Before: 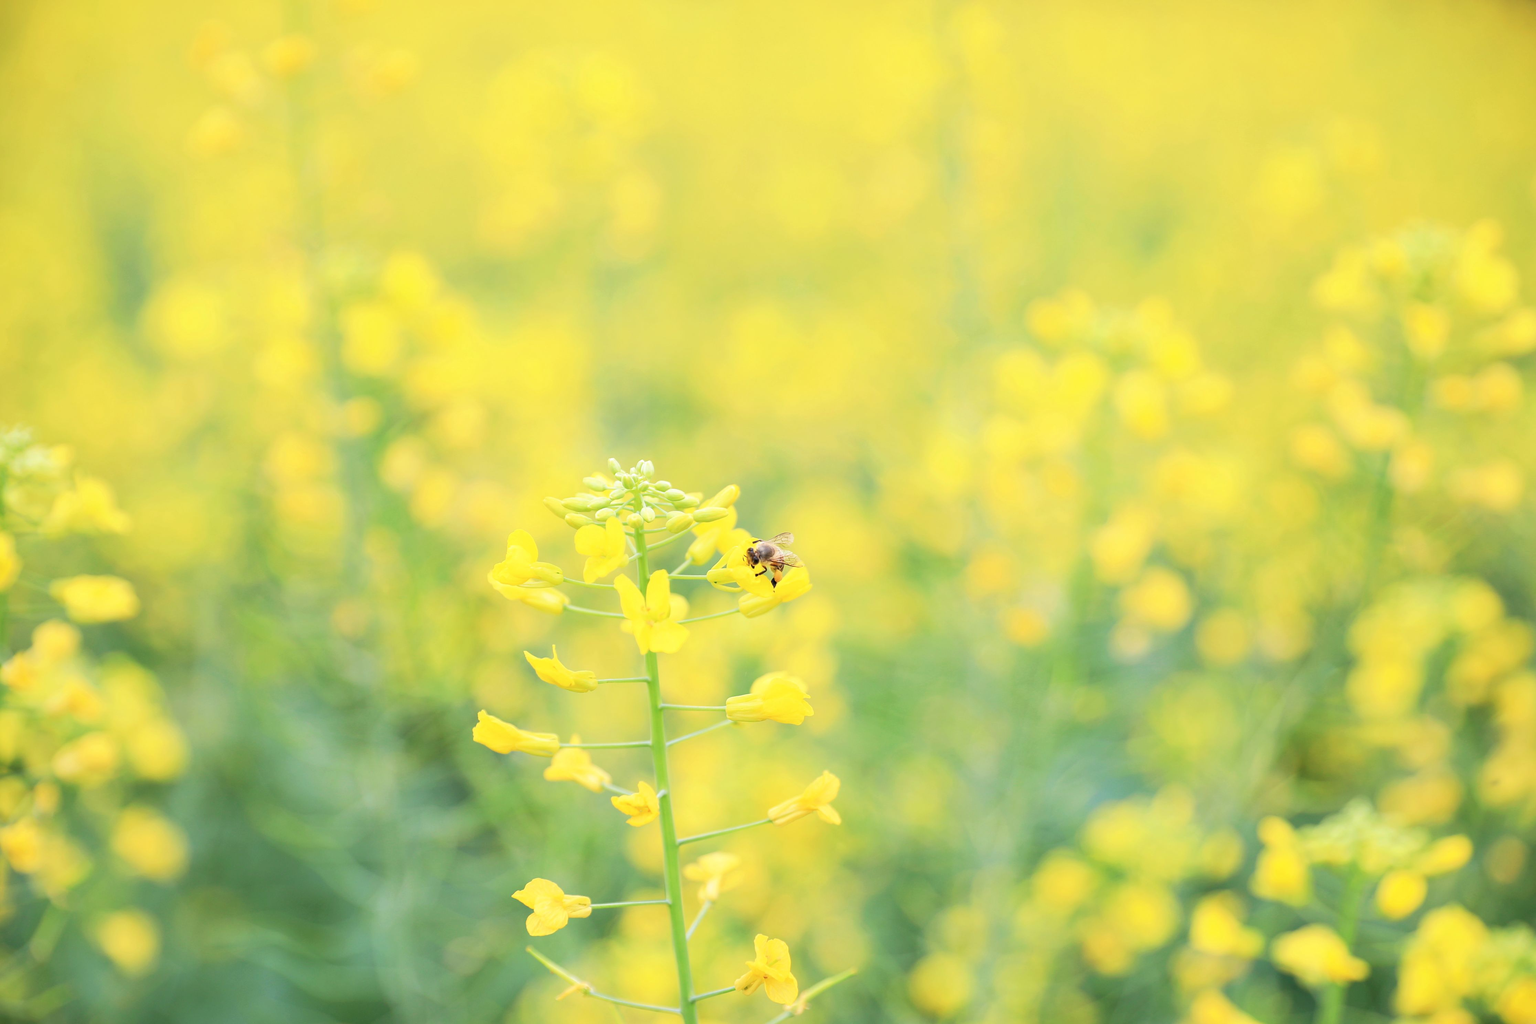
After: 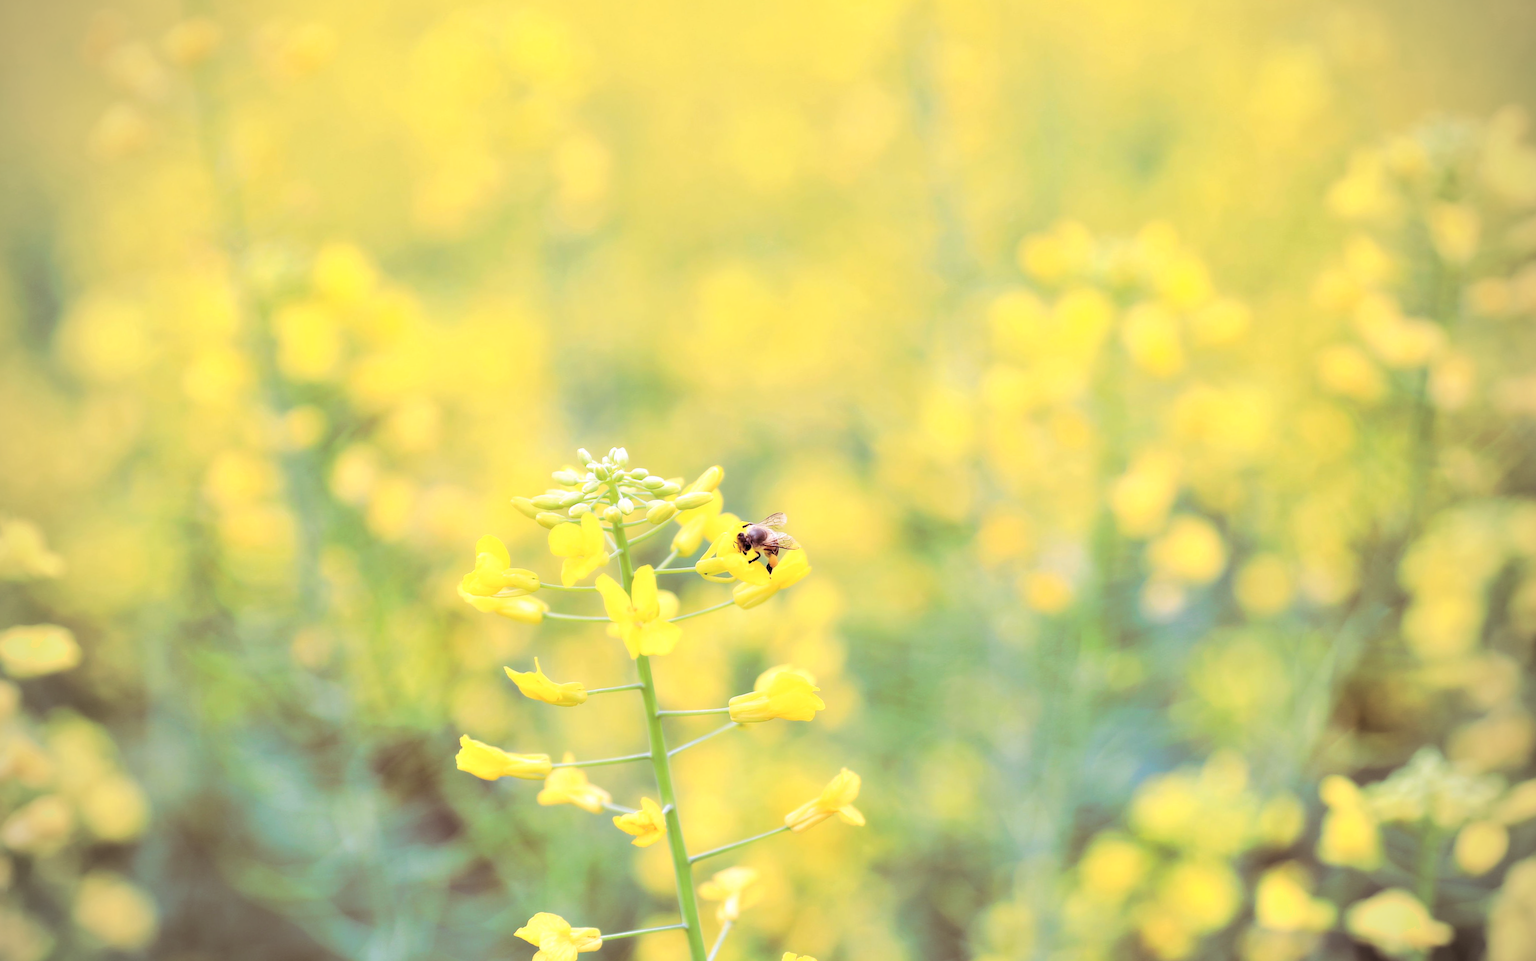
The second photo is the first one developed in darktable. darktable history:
contrast equalizer: y [[0.514, 0.573, 0.581, 0.508, 0.5, 0.5], [0.5 ×6], [0.5 ×6], [0 ×6], [0 ×6]]
split-toning: on, module defaults
white balance: red 1.042, blue 1.17
vignetting: on, module defaults
rotate and perspective: rotation -5°, crop left 0.05, crop right 0.952, crop top 0.11, crop bottom 0.89
crop and rotate: left 2.536%, right 1.107%, bottom 2.246%
color correction: highlights a* 0.003, highlights b* -0.283
